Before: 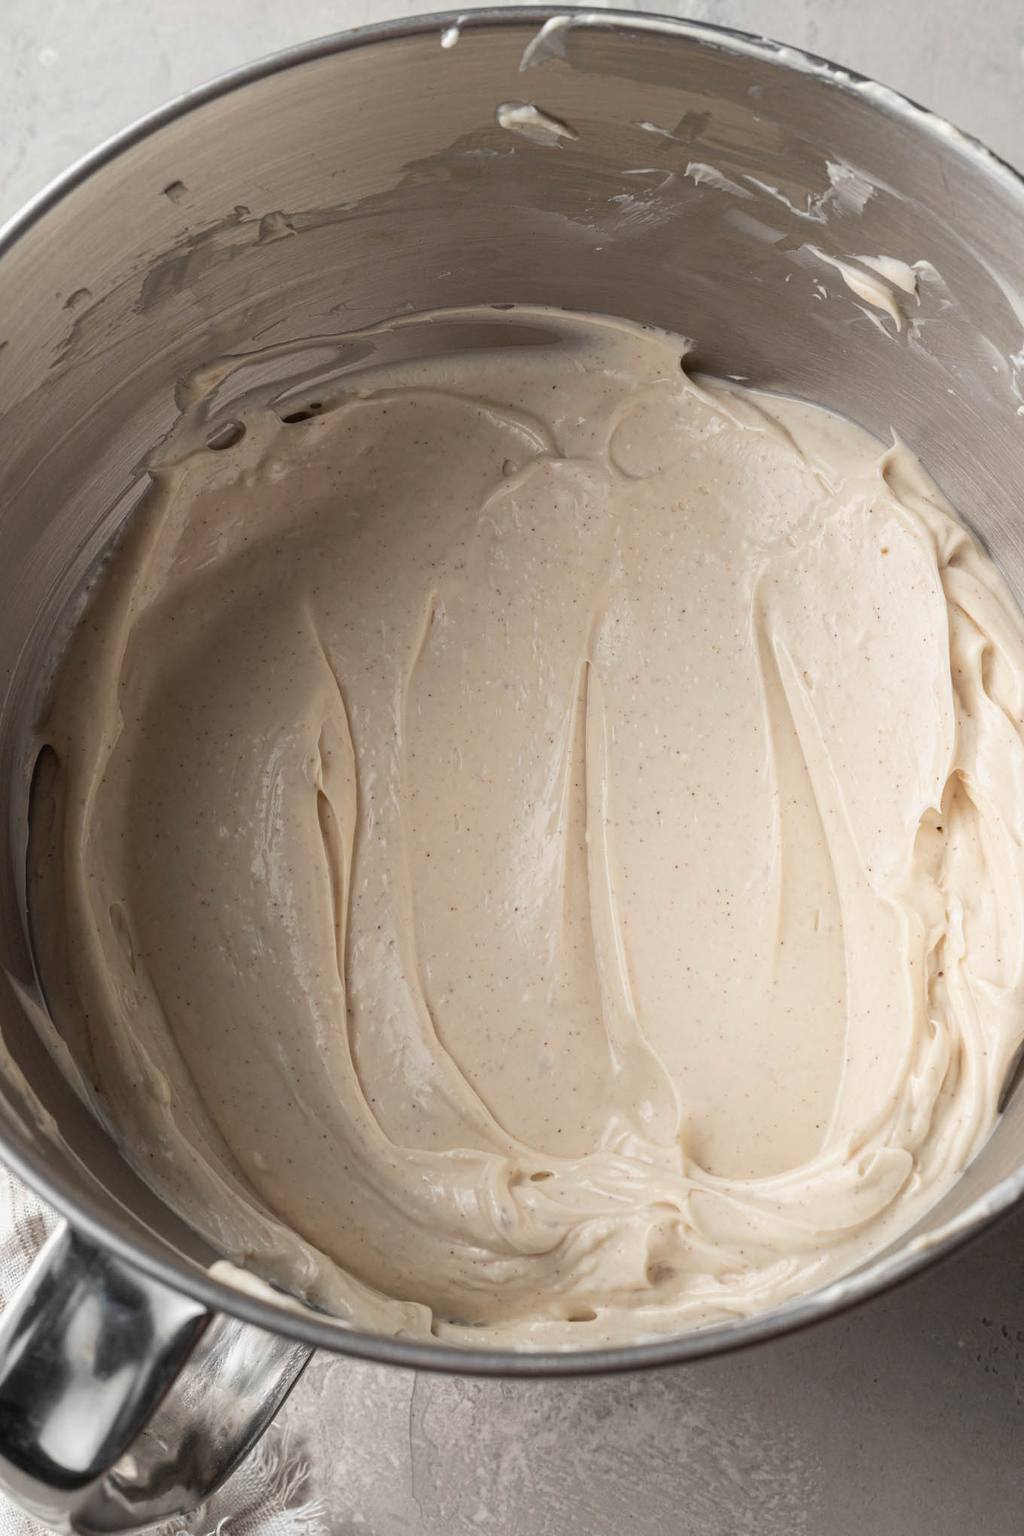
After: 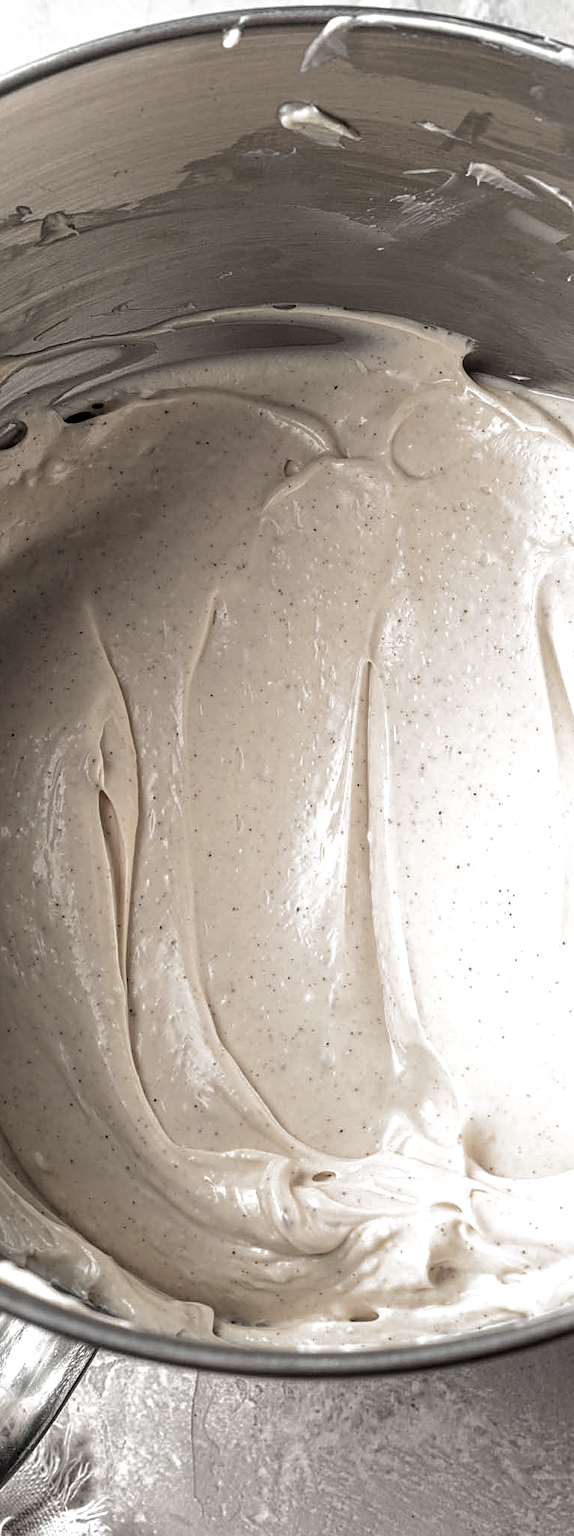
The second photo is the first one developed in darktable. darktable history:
filmic rgb: black relative exposure -5.55 EV, white relative exposure 2.5 EV, target black luminance 0%, hardness 4.52, latitude 66.93%, contrast 1.469, shadows ↔ highlights balance -4.02%, preserve chrominance RGB euclidean norm (legacy), color science v4 (2020), iterations of high-quality reconstruction 0
exposure: black level correction -0.014, exposure -0.194 EV, compensate exposure bias true, compensate highlight preservation false
crop: left 21.35%, right 22.513%
color correction: highlights b* -0.049, saturation 0.765
sharpen: on, module defaults
local contrast: on, module defaults
